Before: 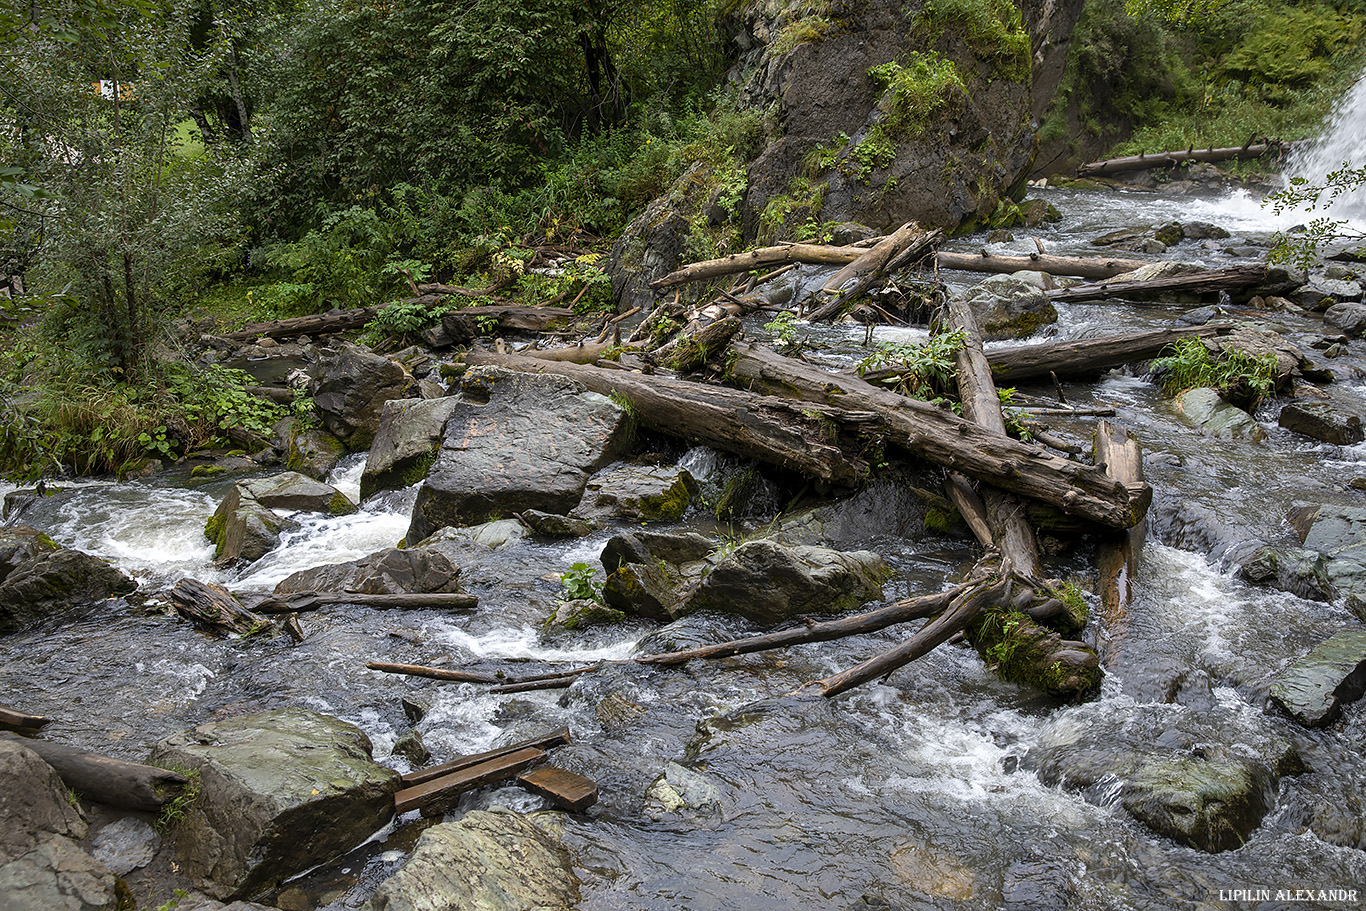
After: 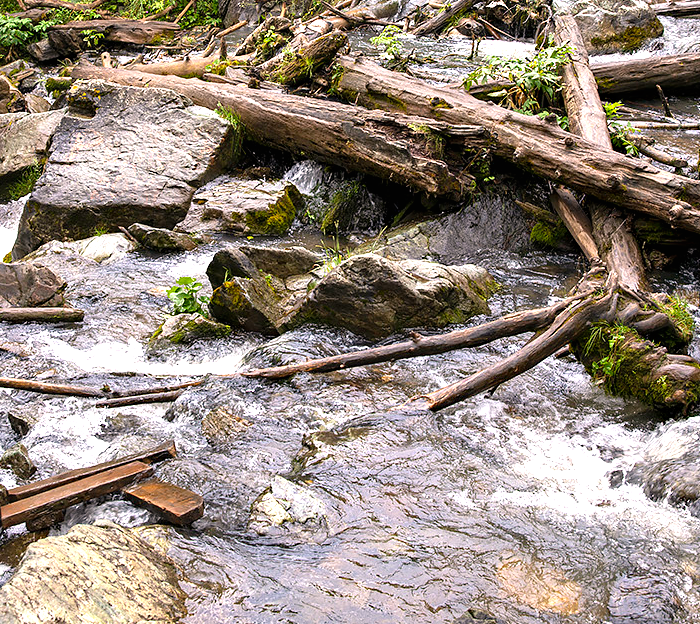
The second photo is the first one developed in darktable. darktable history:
color correction: highlights a* 8.01, highlights b* 4.41
exposure: black level correction 0, exposure 0.498 EV, compensate exposure bias true, compensate highlight preservation false
haze removal: compatibility mode true, adaptive false
crop and rotate: left 28.904%, top 31.429%, right 19.839%
